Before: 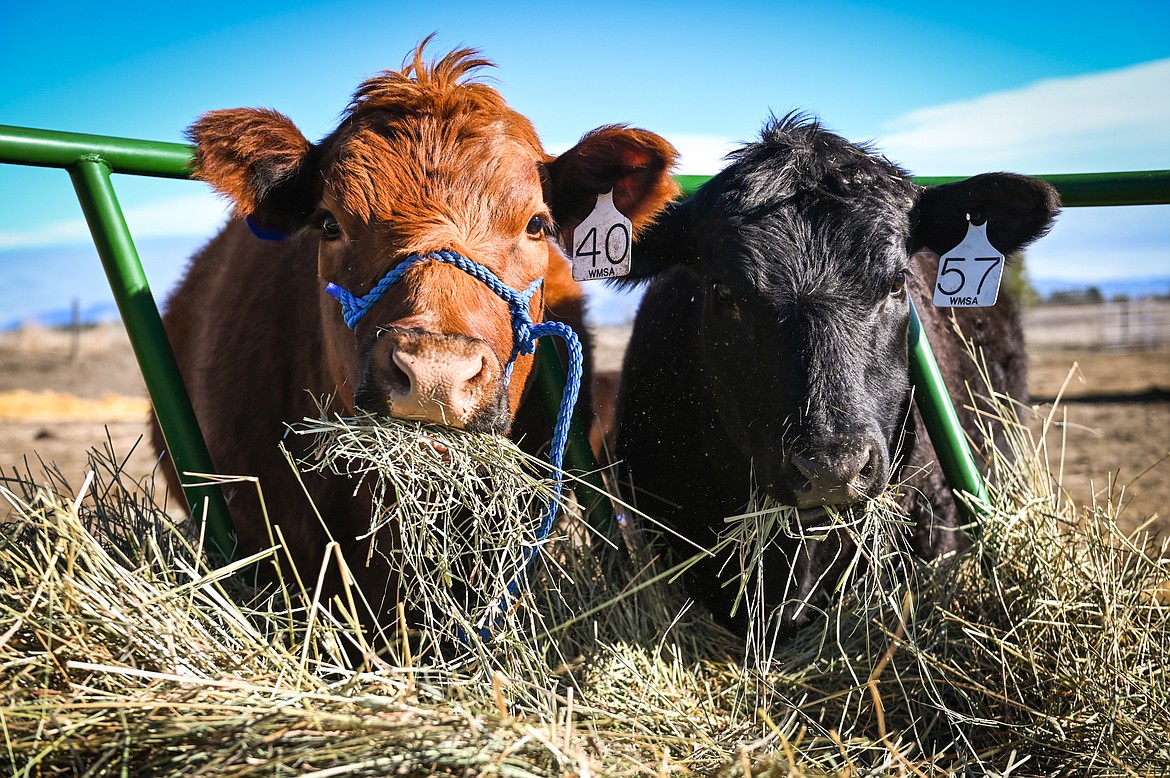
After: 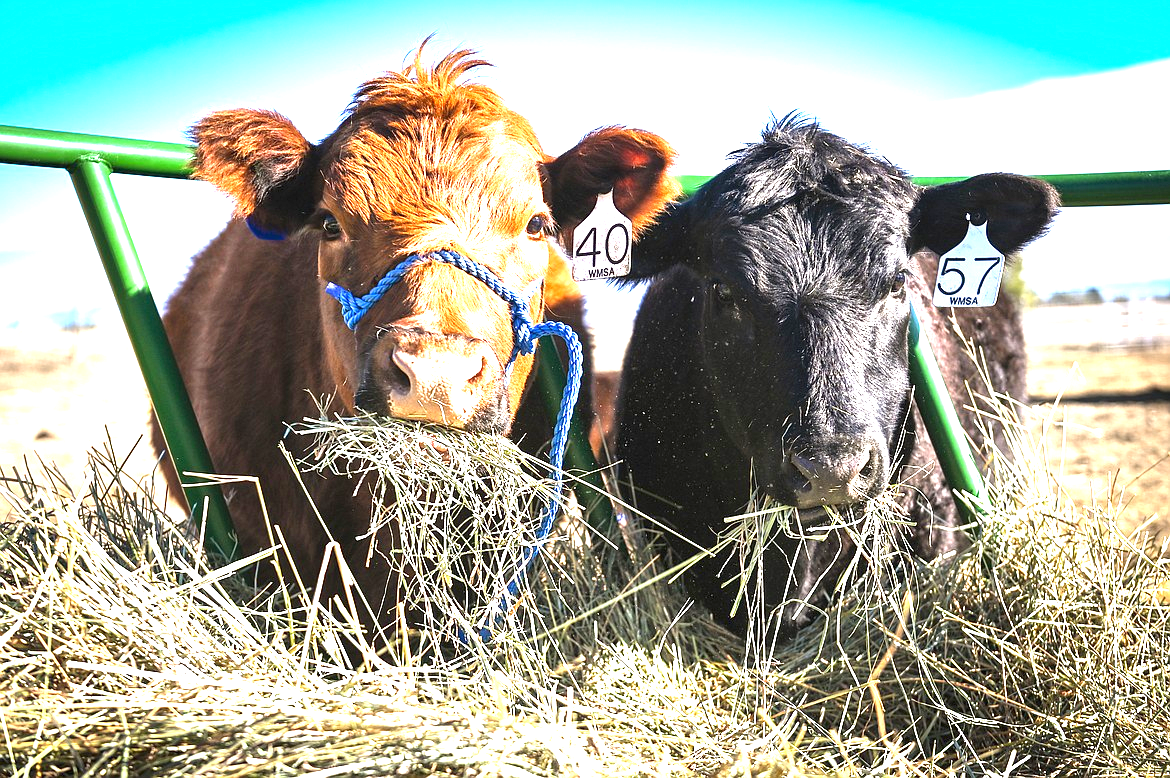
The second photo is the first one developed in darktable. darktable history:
exposure: black level correction 0, exposure 1.933 EV, compensate highlight preservation false
